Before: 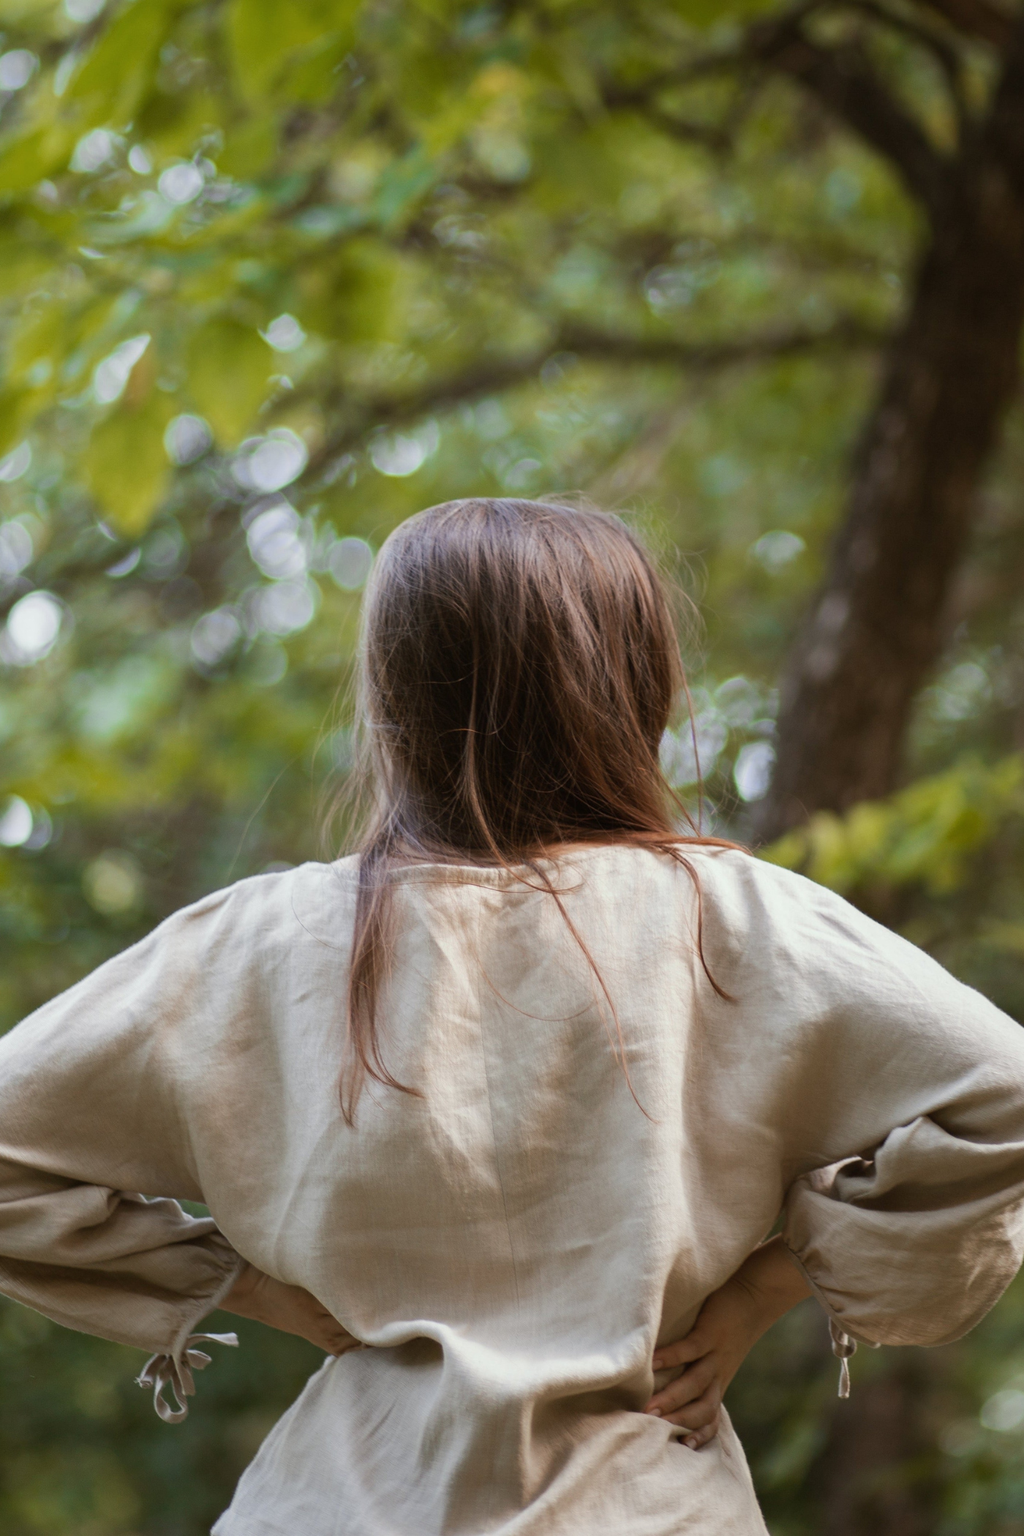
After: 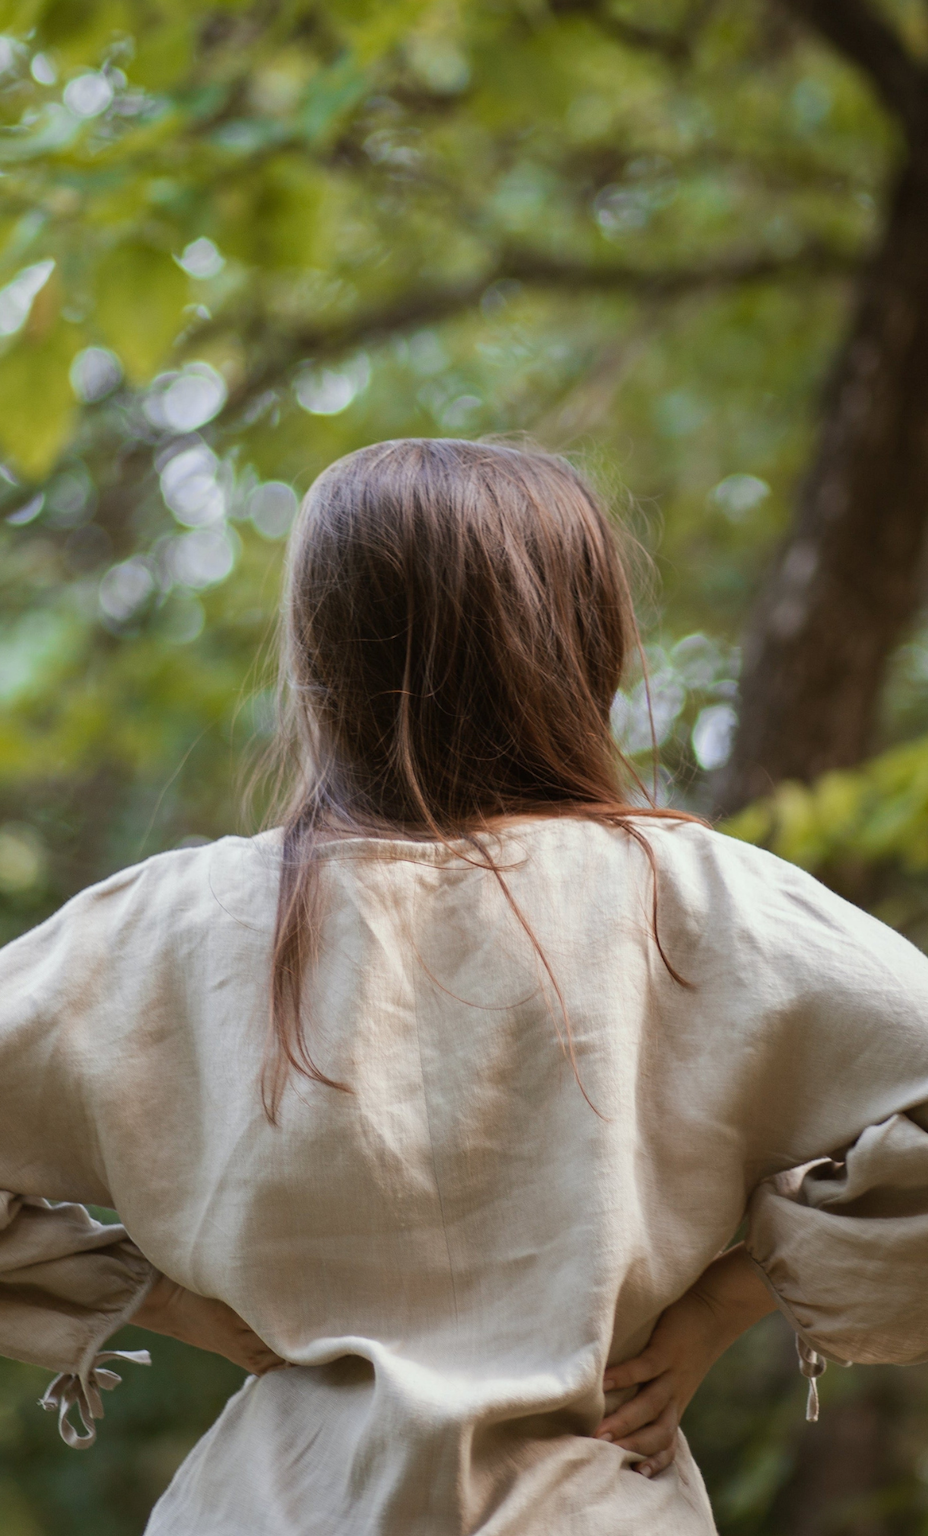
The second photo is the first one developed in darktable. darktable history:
crop: left 9.789%, top 6.301%, right 7.078%, bottom 2.125%
